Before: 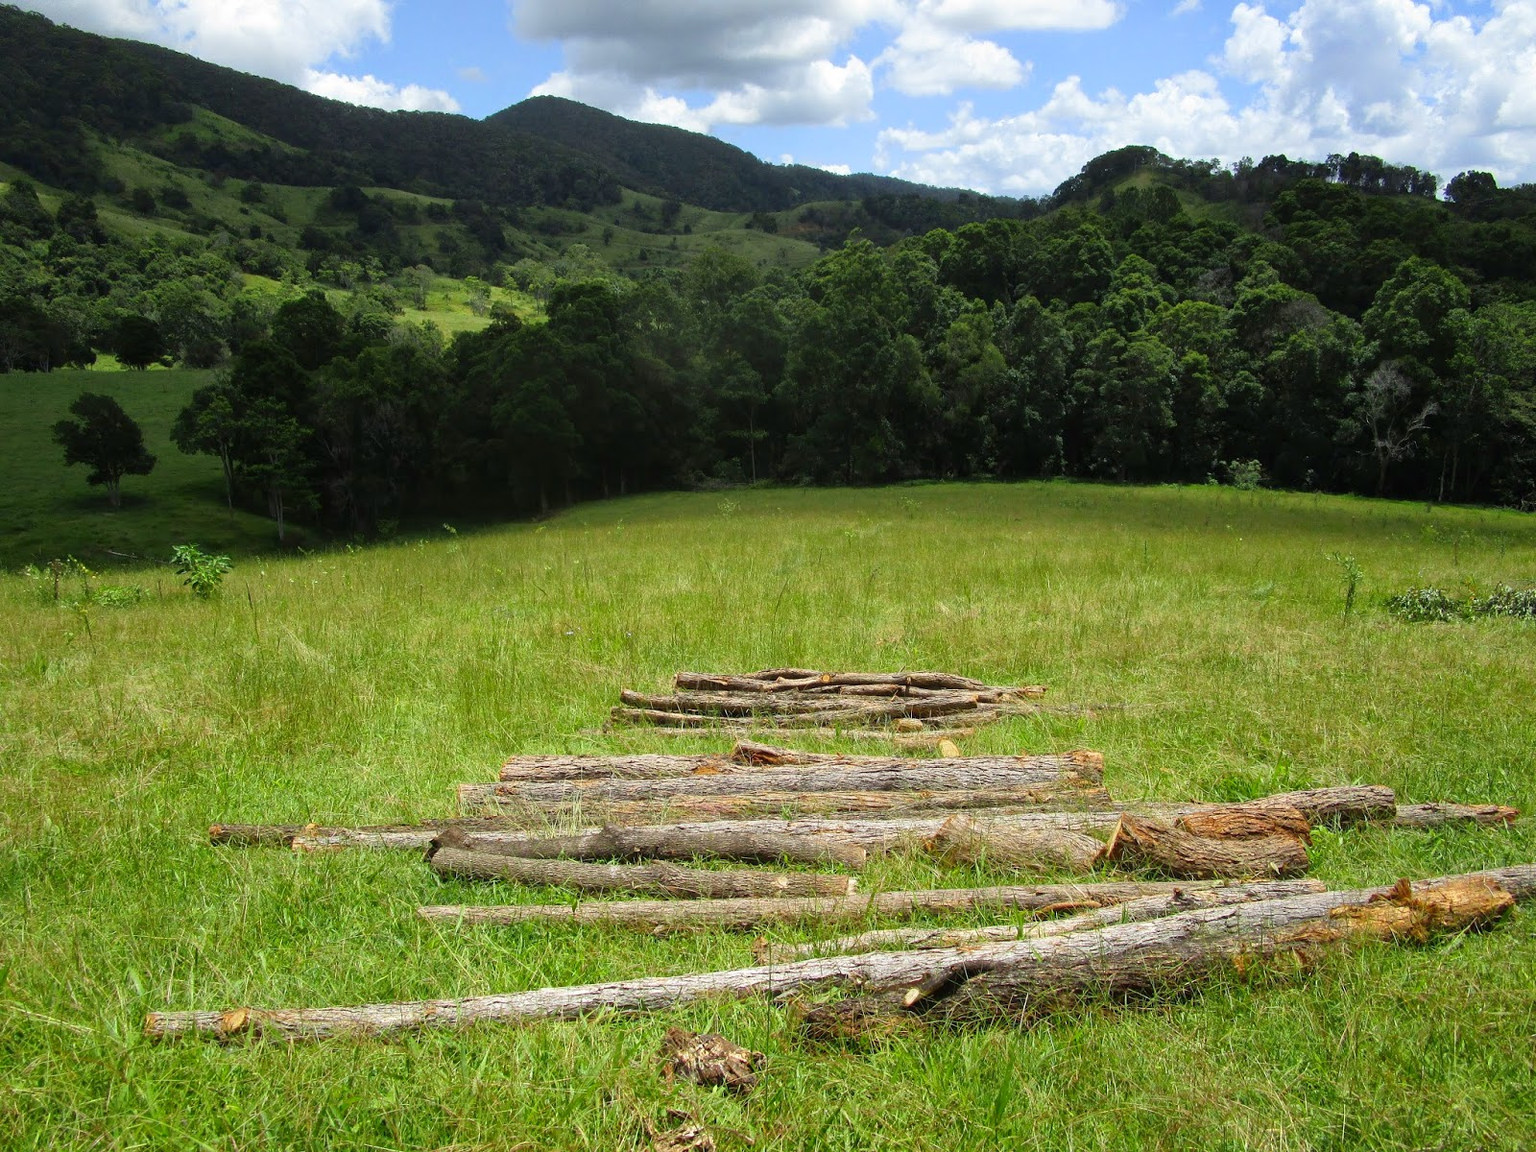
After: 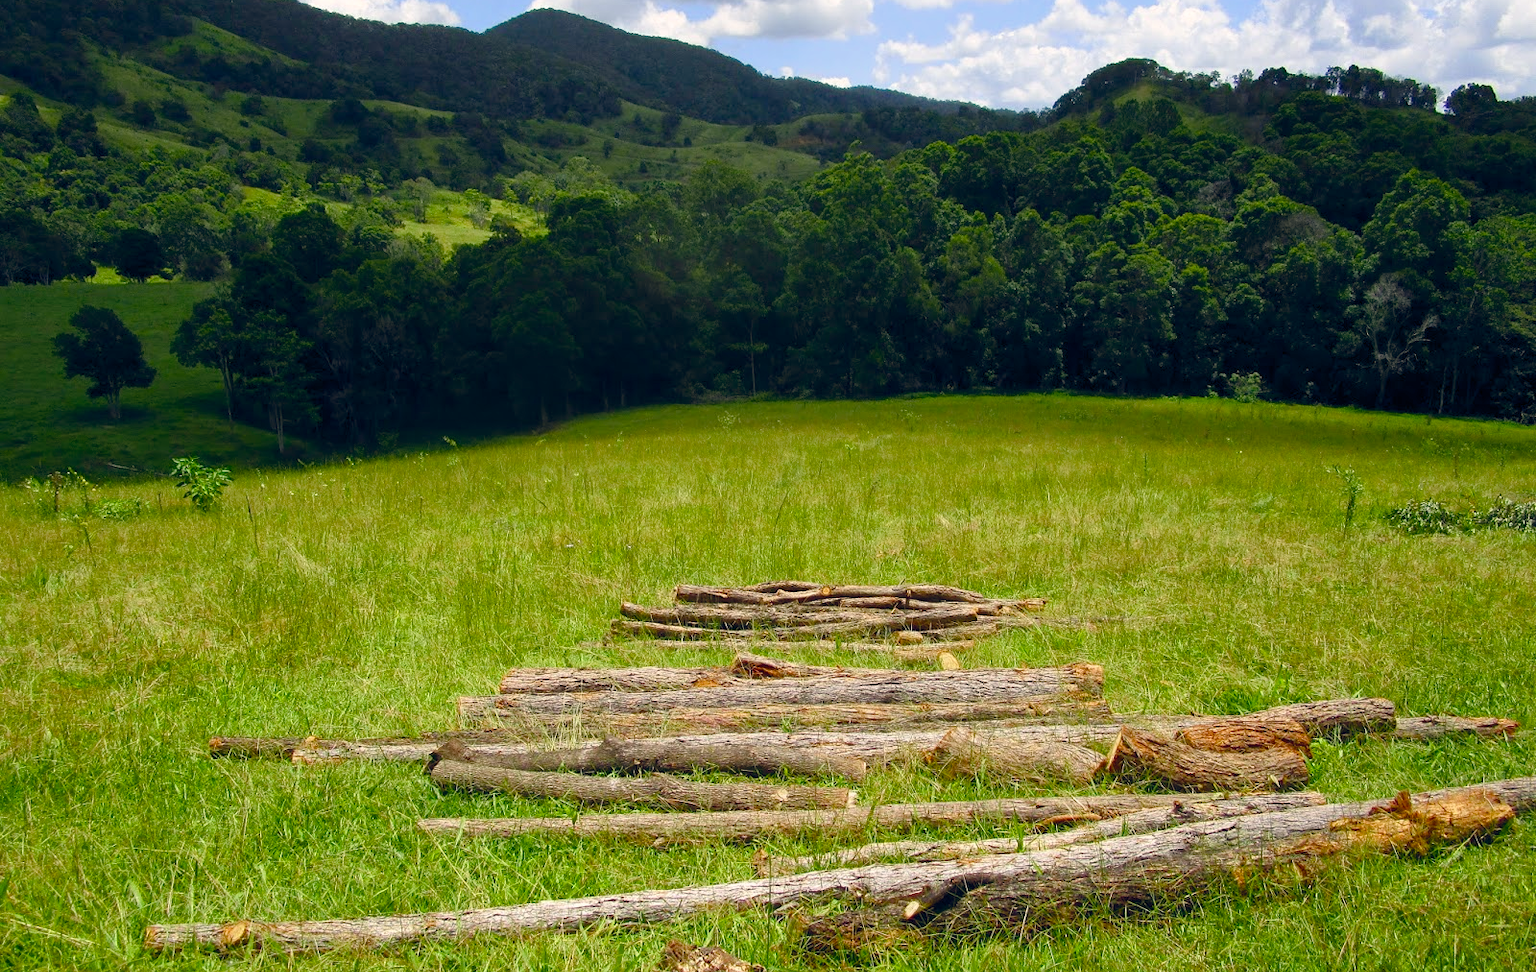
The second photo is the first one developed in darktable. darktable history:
color correction: highlights a* 3.67, highlights b* 5.12
color balance rgb: global offset › chroma 0.095%, global offset › hue 252.19°, perceptual saturation grading › global saturation 20%, perceptual saturation grading › highlights -25.553%, perceptual saturation grading › shadows 49.794%
crop: top 7.603%, bottom 7.936%
